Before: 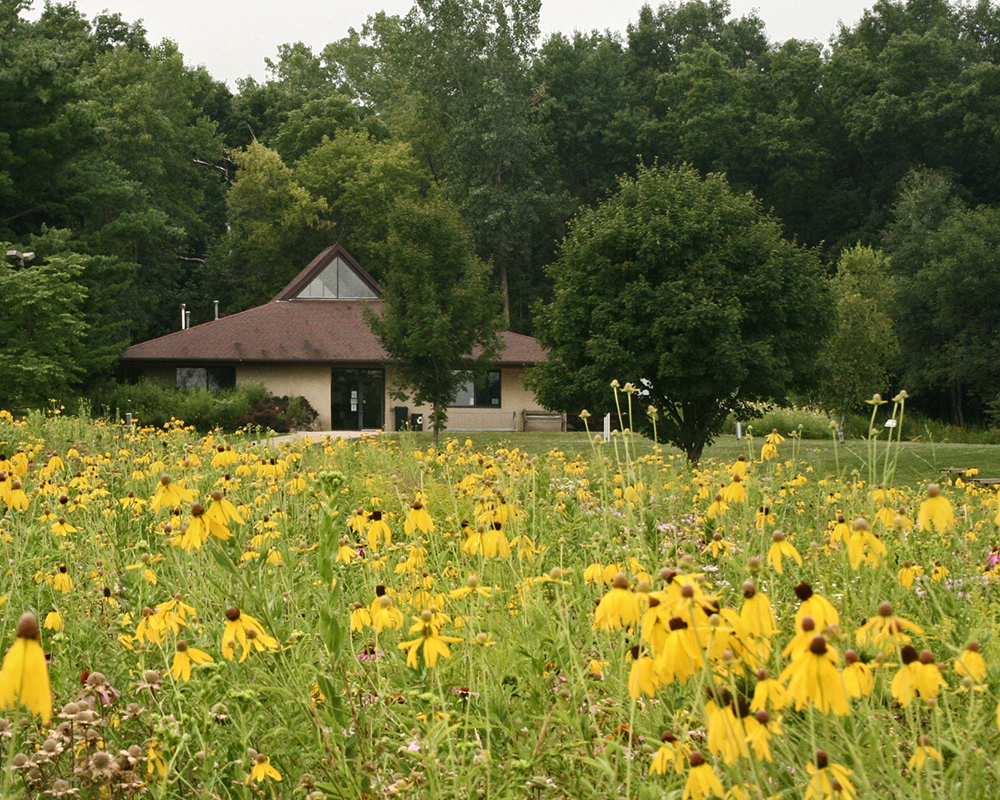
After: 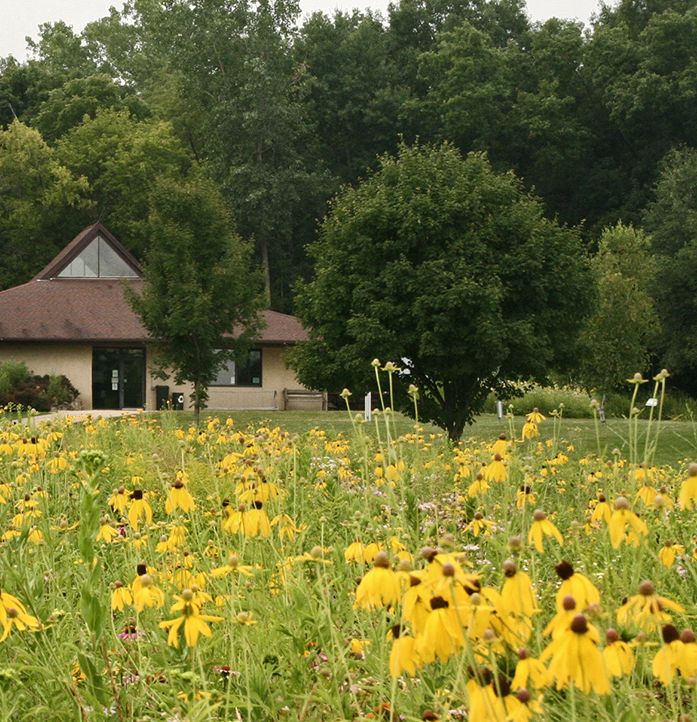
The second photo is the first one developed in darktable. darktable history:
crop and rotate: left 23.977%, top 2.717%, right 6.3%, bottom 6.97%
